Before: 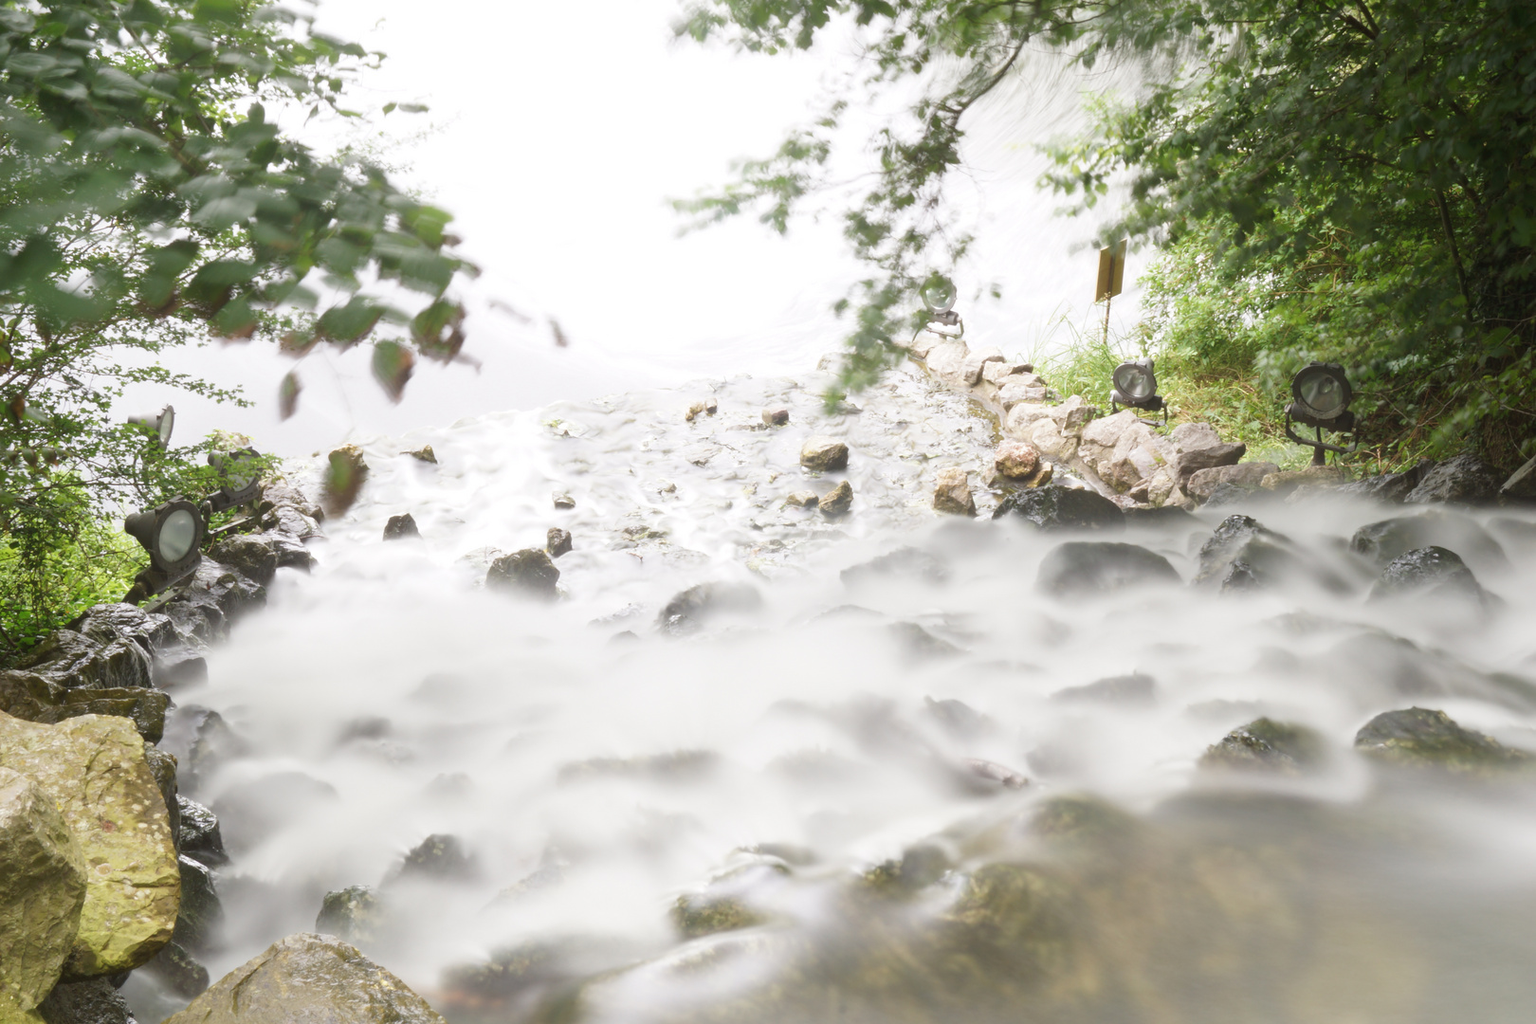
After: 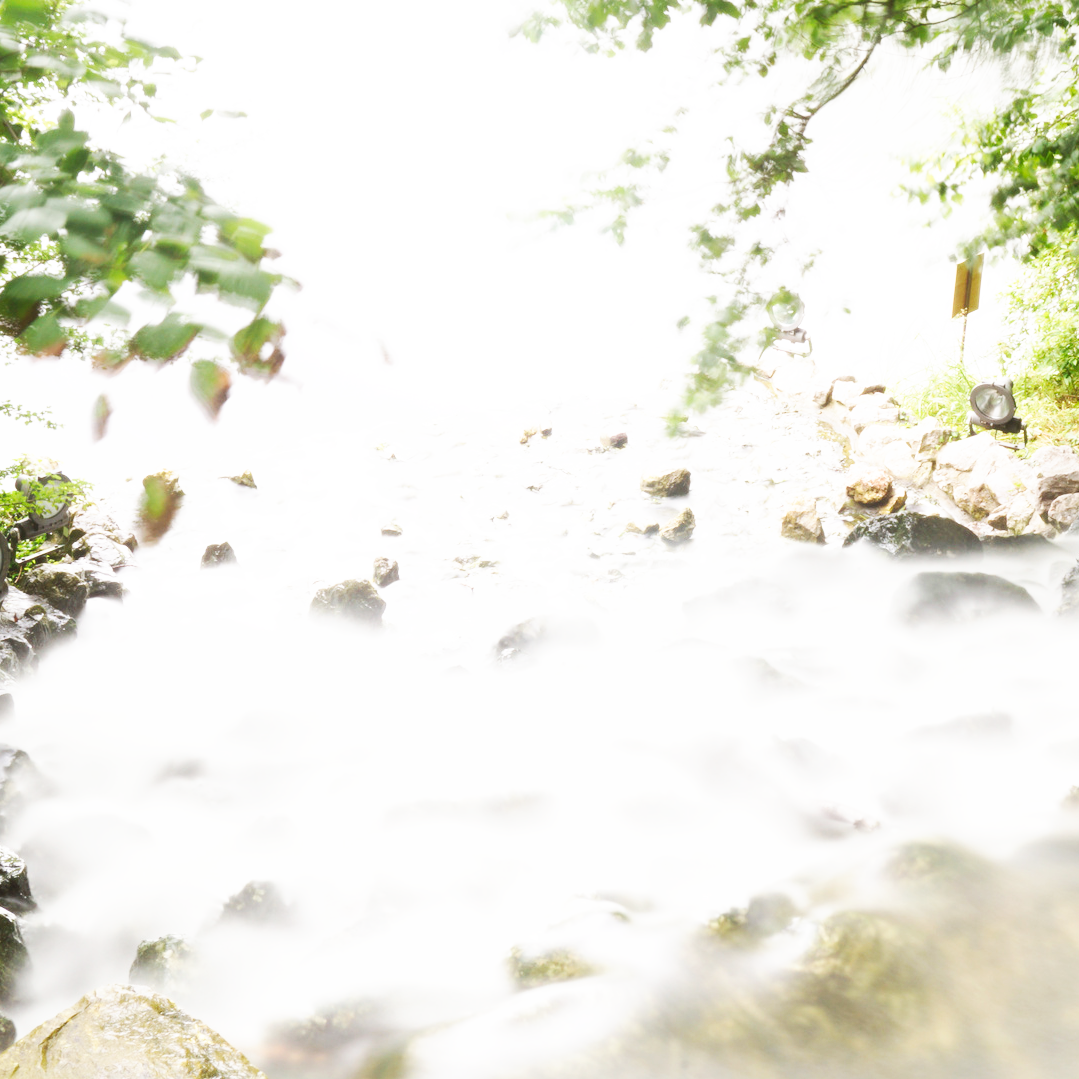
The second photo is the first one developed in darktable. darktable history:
base curve: curves: ch0 [(0, 0) (0.007, 0.004) (0.027, 0.03) (0.046, 0.07) (0.207, 0.54) (0.442, 0.872) (0.673, 0.972) (1, 1)], preserve colors none
crop and rotate: left 12.648%, right 20.685%
